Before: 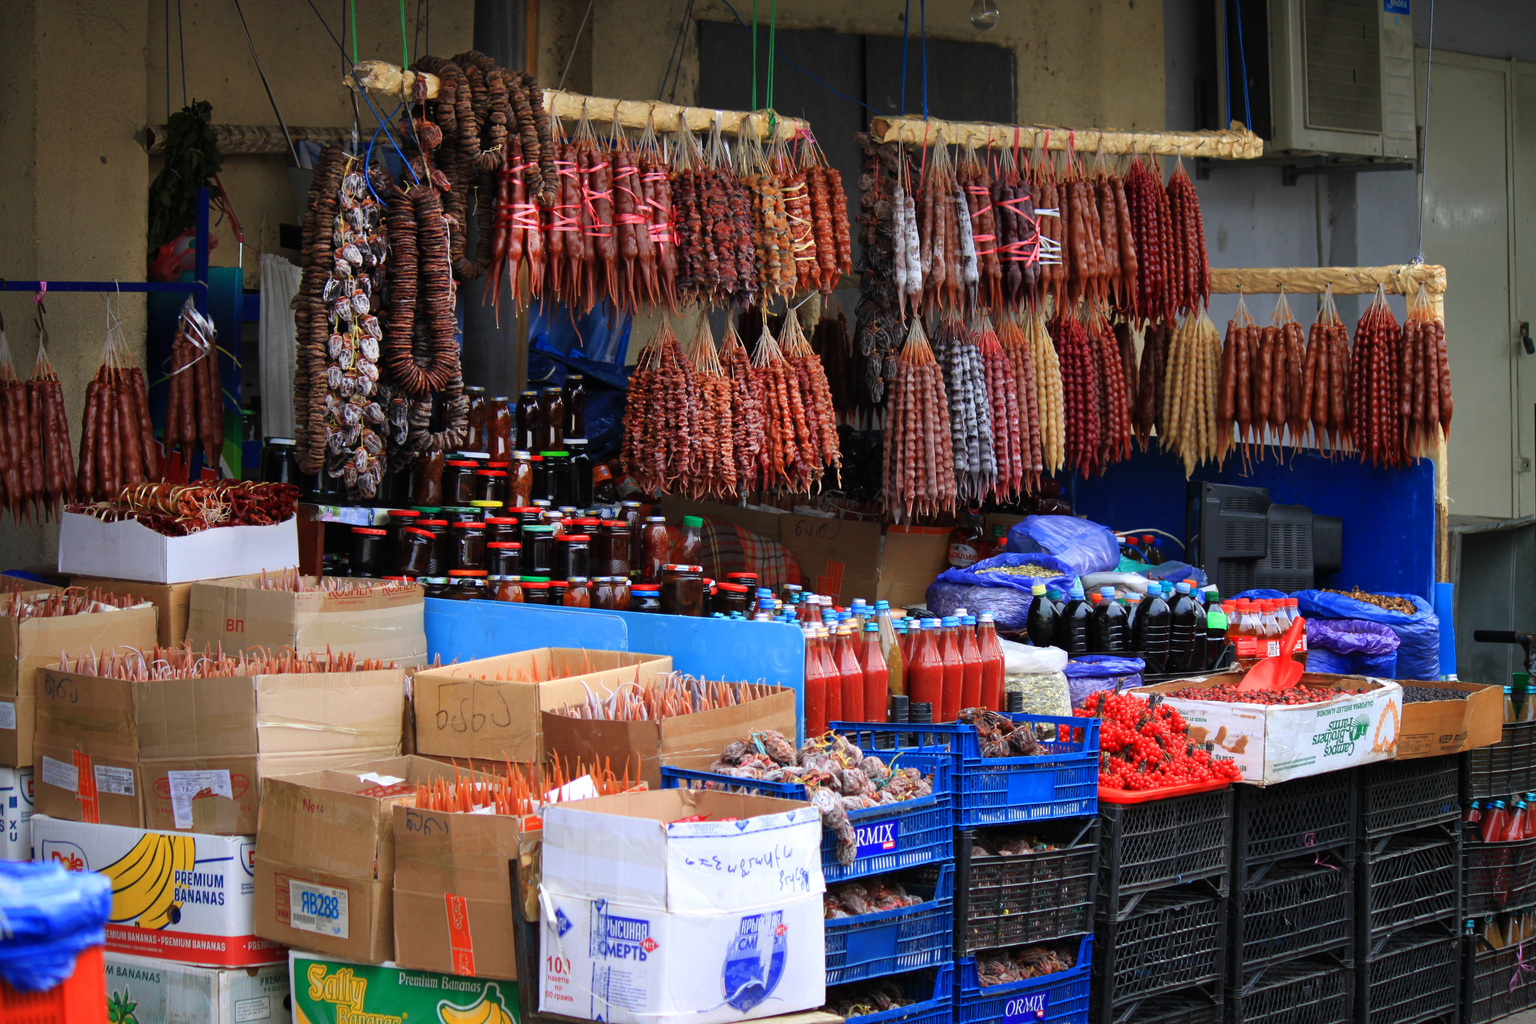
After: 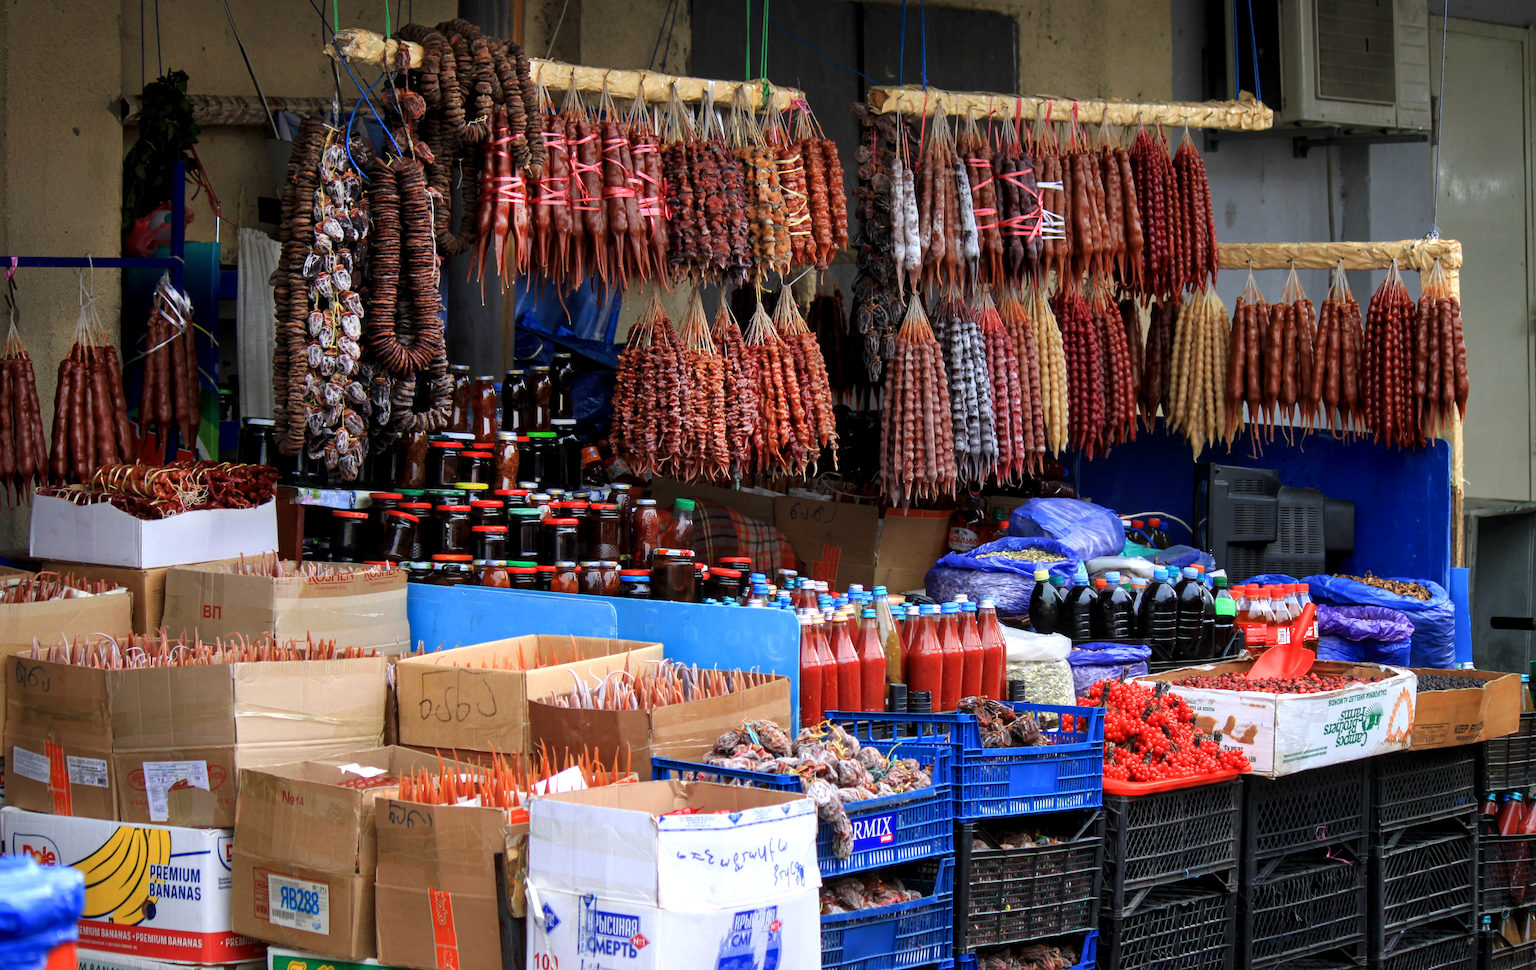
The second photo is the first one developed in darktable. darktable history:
local contrast: highlights 83%, shadows 81%
crop: left 1.964%, top 3.251%, right 1.122%, bottom 4.933%
